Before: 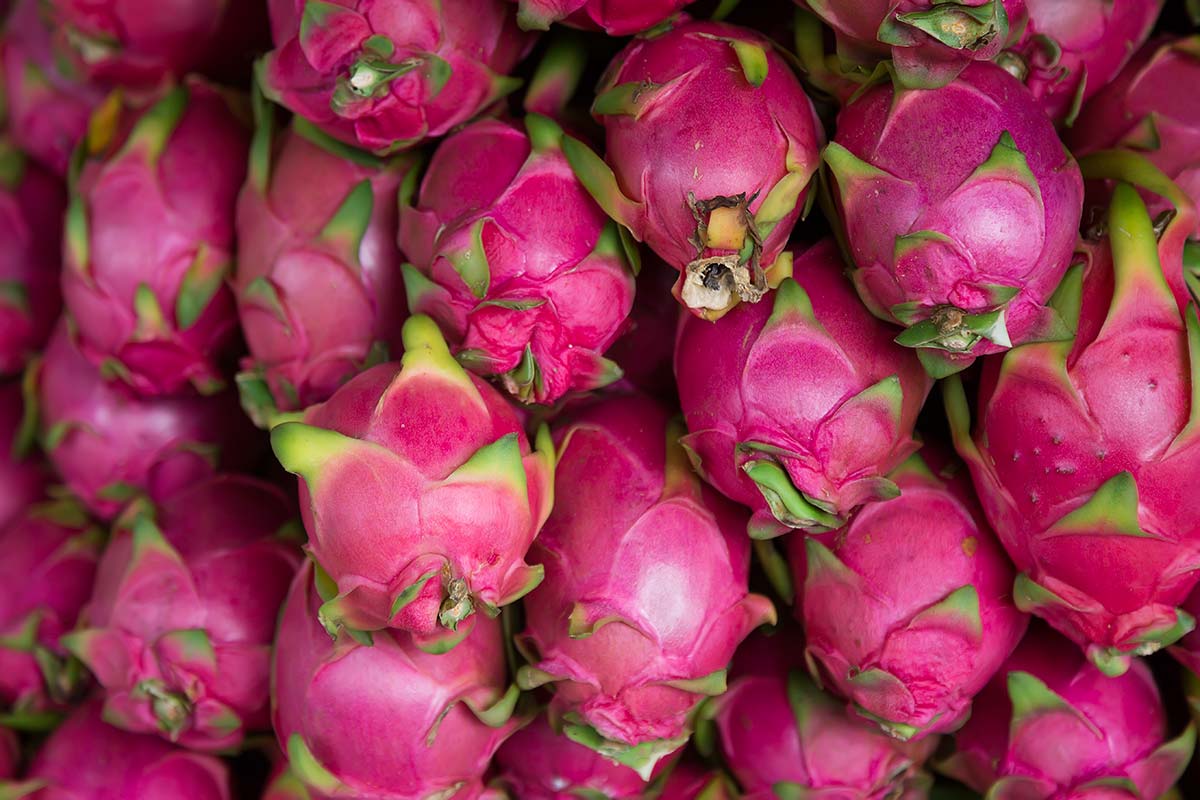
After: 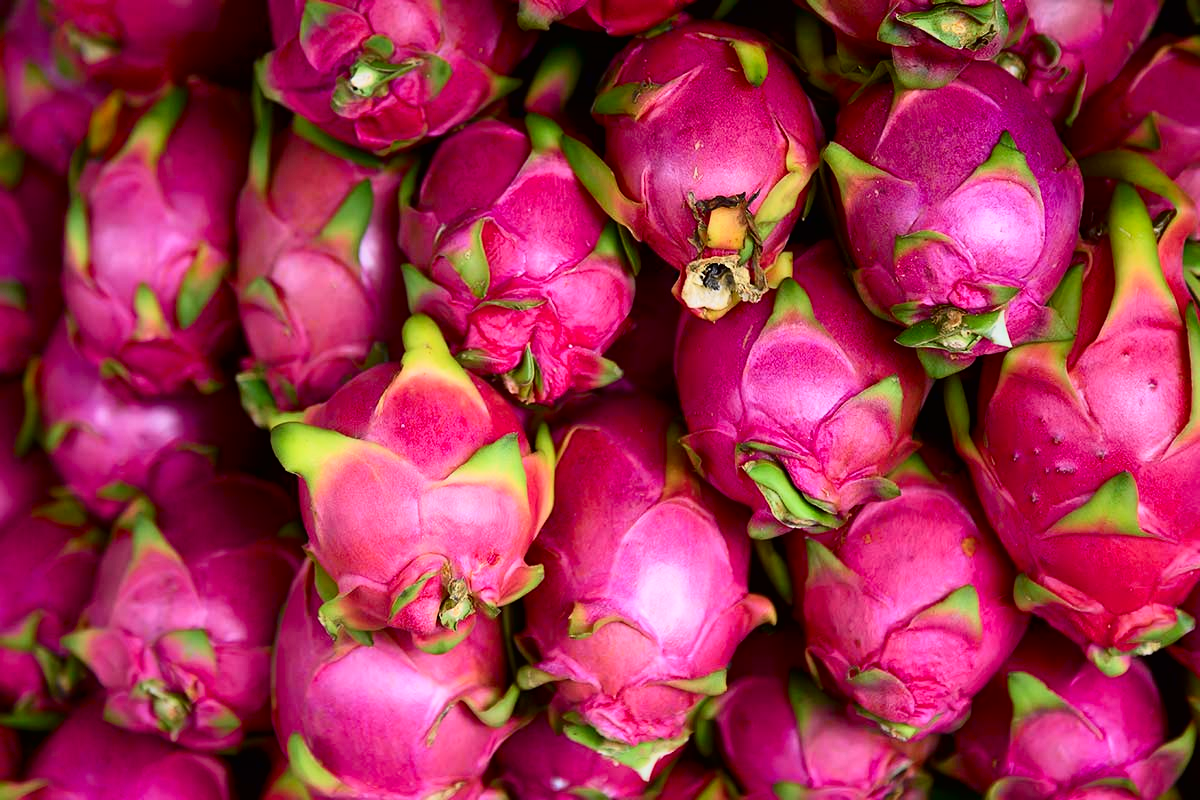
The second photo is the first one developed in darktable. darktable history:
tone curve: curves: ch0 [(0, 0.006) (0.046, 0.011) (0.13, 0.062) (0.338, 0.327) (0.494, 0.55) (0.728, 0.835) (1, 1)]; ch1 [(0, 0) (0.346, 0.324) (0.45, 0.431) (0.5, 0.5) (0.522, 0.517) (0.55, 0.57) (1, 1)]; ch2 [(0, 0) (0.453, 0.418) (0.5, 0.5) (0.526, 0.524) (0.554, 0.598) (0.622, 0.679) (0.707, 0.761) (1, 1)], color space Lab, independent channels, preserve colors none
